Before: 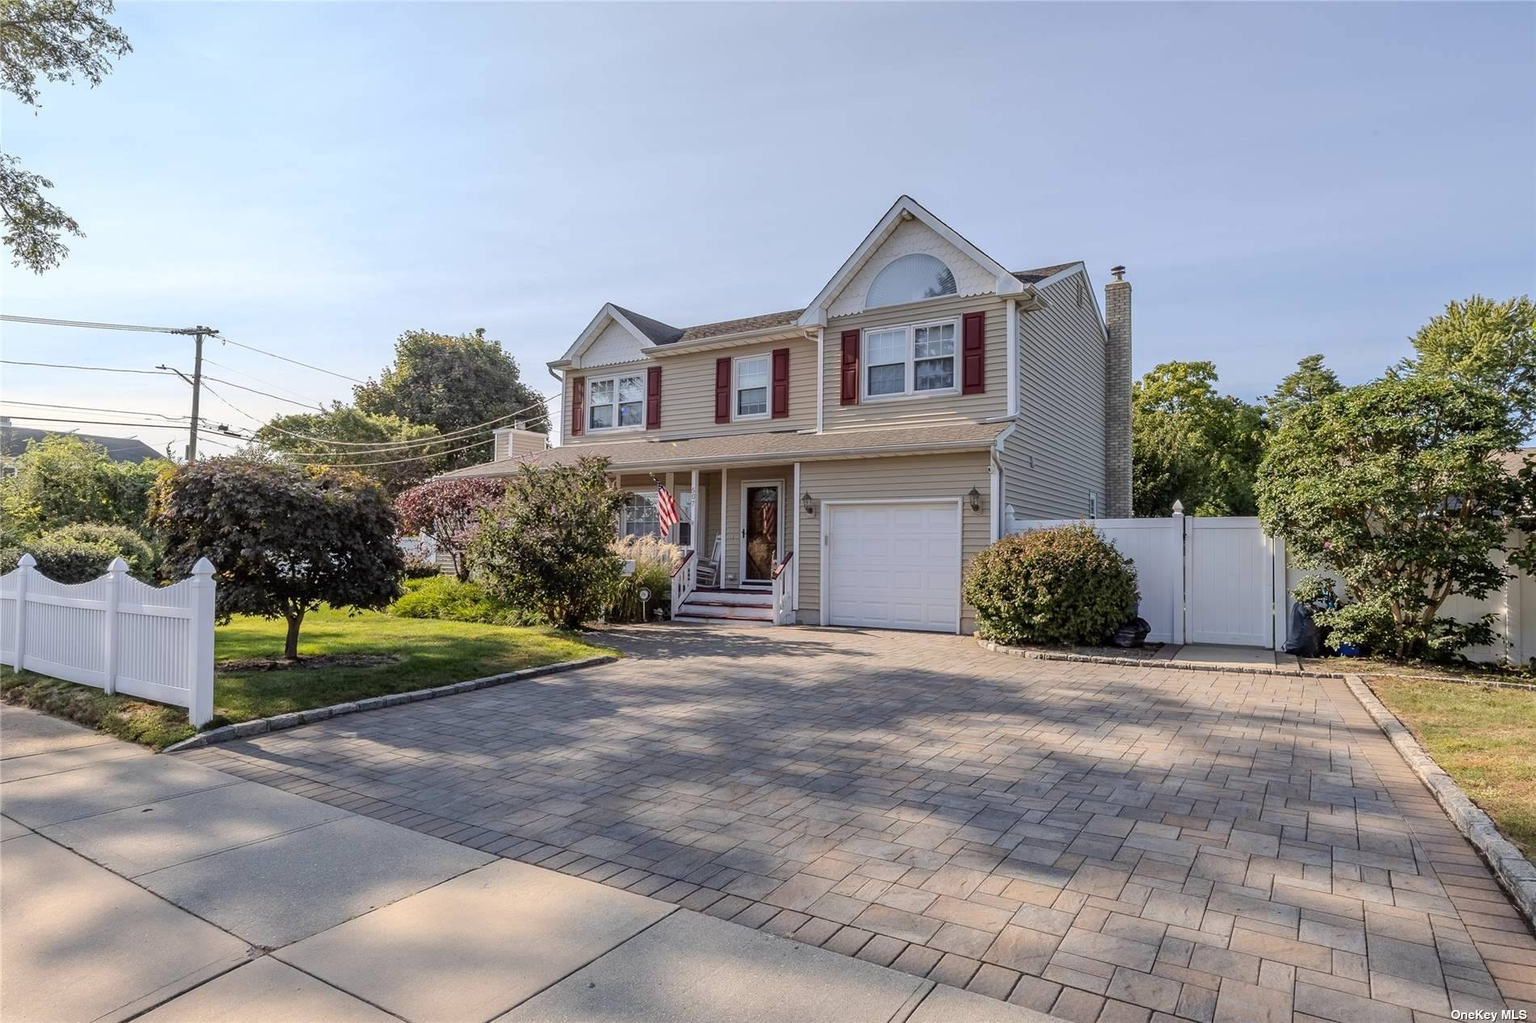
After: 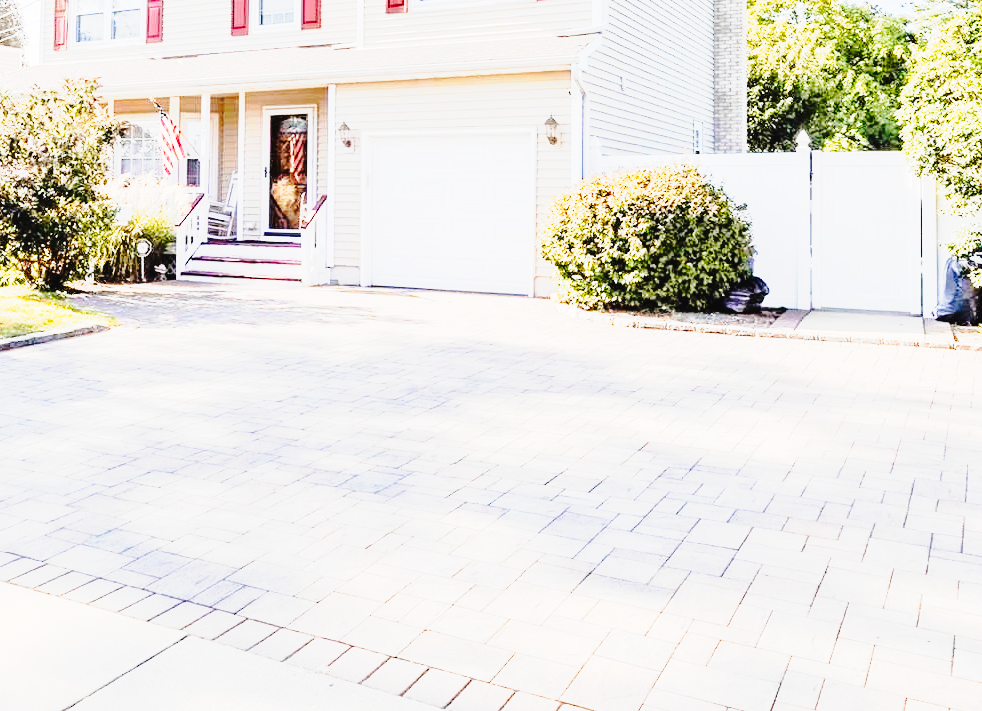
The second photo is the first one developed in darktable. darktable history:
contrast brightness saturation: contrast -0.095, brightness 0.044, saturation 0.082
base curve: curves: ch0 [(0, 0) (0.028, 0.03) (0.121, 0.232) (0.46, 0.748) (0.859, 0.968) (1, 1)], preserve colors none
crop: left 34.437%, top 38.623%, right 13.842%, bottom 5.207%
tone curve: curves: ch0 [(0, 0) (0.136, 0.071) (0.346, 0.366) (0.489, 0.573) (0.66, 0.748) (0.858, 0.926) (1, 0.977)]; ch1 [(0, 0) (0.353, 0.344) (0.45, 0.46) (0.498, 0.498) (0.521, 0.512) (0.563, 0.559) (0.592, 0.605) (0.641, 0.673) (1, 1)]; ch2 [(0, 0) (0.333, 0.346) (0.375, 0.375) (0.424, 0.43) (0.476, 0.492) (0.502, 0.502) (0.524, 0.531) (0.579, 0.61) (0.612, 0.644) (0.641, 0.722) (1, 1)], preserve colors none
exposure: black level correction 0, exposure 1.106 EV, compensate highlight preservation false
tone equalizer: -8 EV -1.06 EV, -7 EV -1.03 EV, -6 EV -0.827 EV, -5 EV -0.574 EV, -3 EV 0.564 EV, -2 EV 0.891 EV, -1 EV 1.01 EV, +0 EV 1.06 EV
